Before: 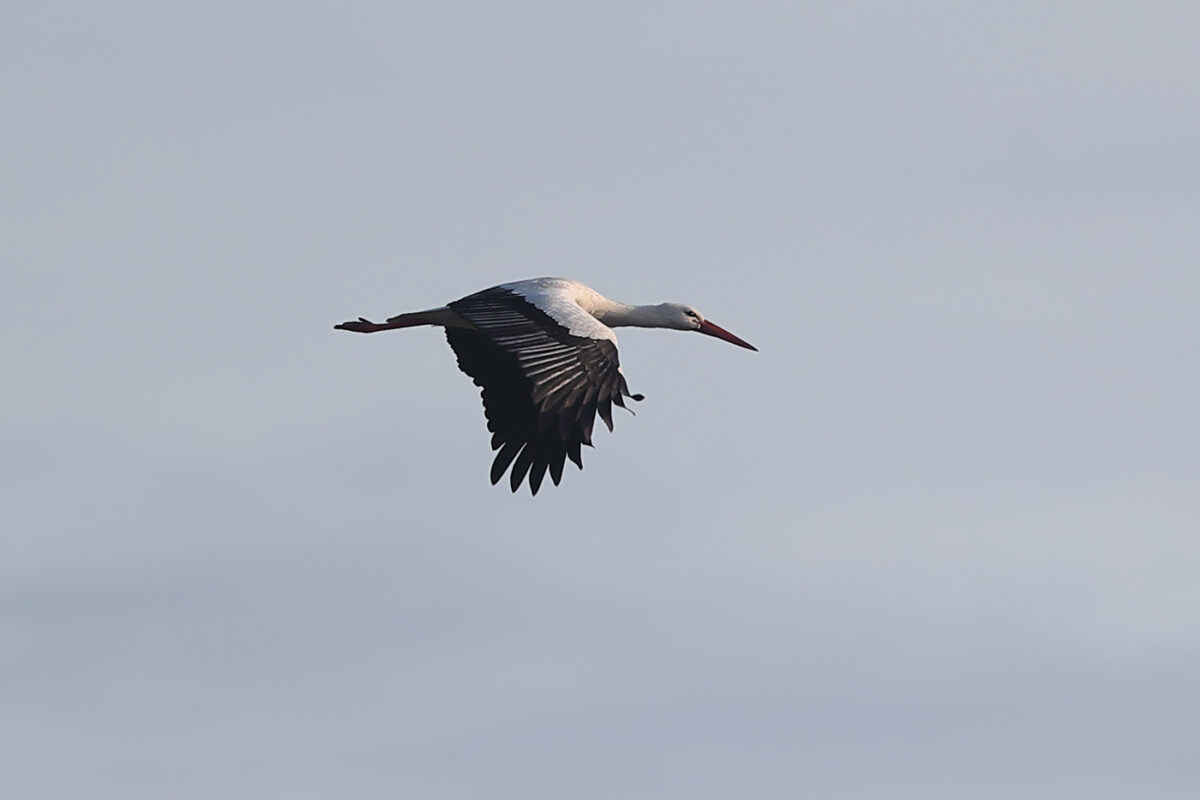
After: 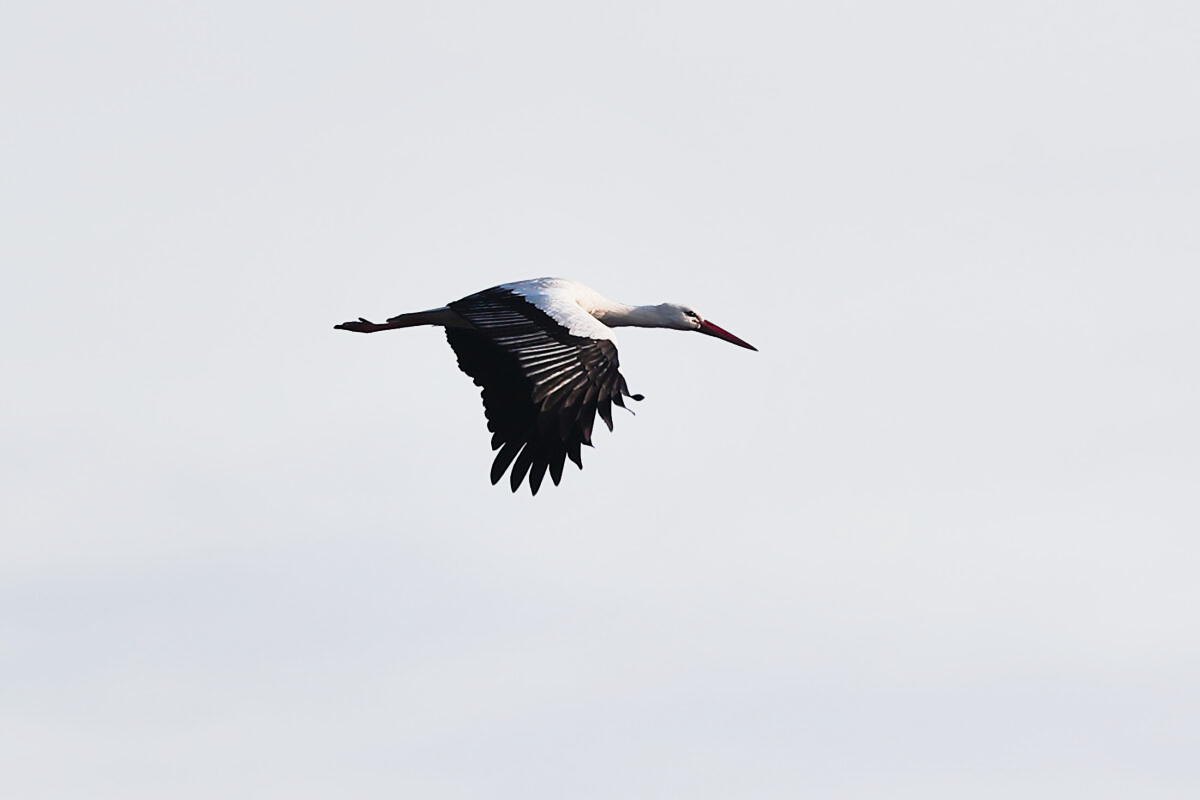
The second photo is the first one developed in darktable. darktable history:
tone curve: curves: ch0 [(0, 0) (0.046, 0.031) (0.163, 0.114) (0.391, 0.432) (0.488, 0.561) (0.695, 0.839) (0.785, 0.904) (1, 0.965)]; ch1 [(0, 0) (0.248, 0.252) (0.427, 0.412) (0.482, 0.462) (0.499, 0.497) (0.518, 0.52) (0.535, 0.577) (0.585, 0.623) (0.679, 0.743) (0.788, 0.809) (1, 1)]; ch2 [(0, 0) (0.313, 0.262) (0.427, 0.417) (0.473, 0.47) (0.503, 0.503) (0.523, 0.515) (0.557, 0.596) (0.598, 0.646) (0.708, 0.771) (1, 1)], preserve colors none
shadows and highlights: shadows 31.96, highlights -31.45, soften with gaussian
tone equalizer: -8 EV -0.428 EV, -7 EV -0.407 EV, -6 EV -0.326 EV, -5 EV -0.225 EV, -3 EV 0.236 EV, -2 EV 0.336 EV, -1 EV 0.404 EV, +0 EV 0.401 EV, mask exposure compensation -0.489 EV
